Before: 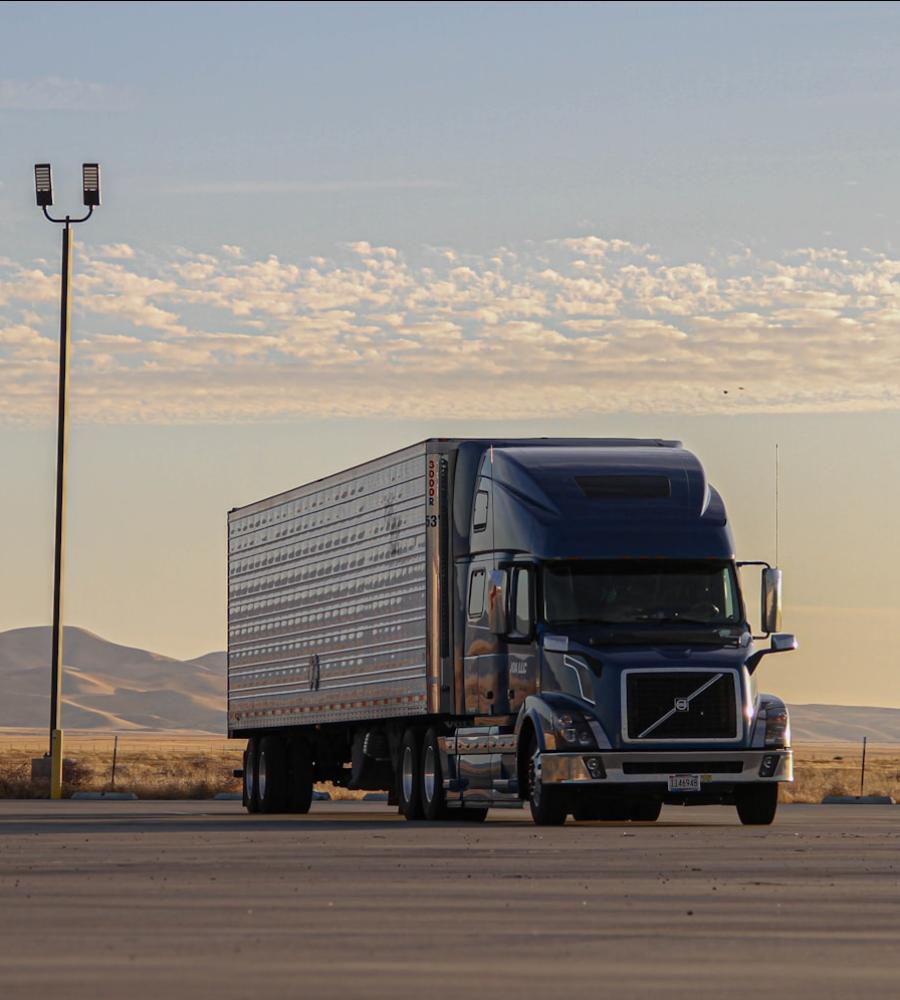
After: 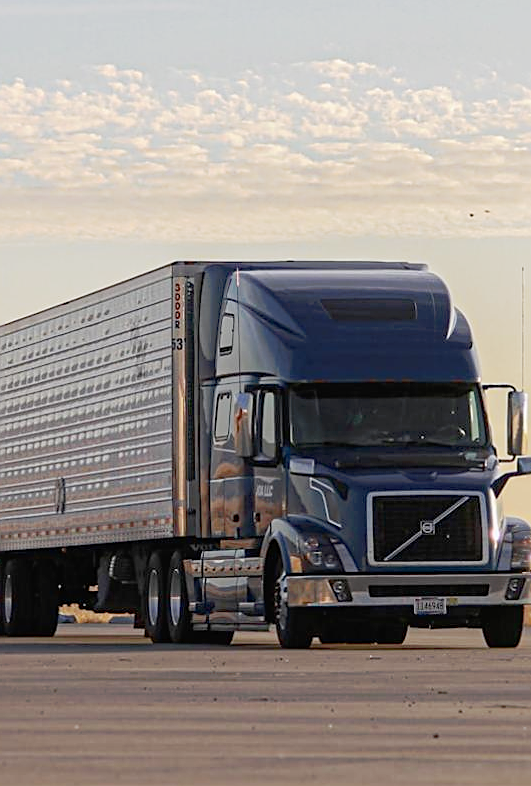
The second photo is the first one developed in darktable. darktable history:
crop and rotate: left 28.256%, top 17.734%, right 12.656%, bottom 3.573%
sharpen: on, module defaults
tone curve: curves: ch0 [(0, 0) (0.003, 0.013) (0.011, 0.017) (0.025, 0.035) (0.044, 0.093) (0.069, 0.146) (0.1, 0.179) (0.136, 0.243) (0.177, 0.294) (0.224, 0.332) (0.277, 0.412) (0.335, 0.454) (0.399, 0.531) (0.468, 0.611) (0.543, 0.669) (0.623, 0.738) (0.709, 0.823) (0.801, 0.881) (0.898, 0.951) (1, 1)], preserve colors none
